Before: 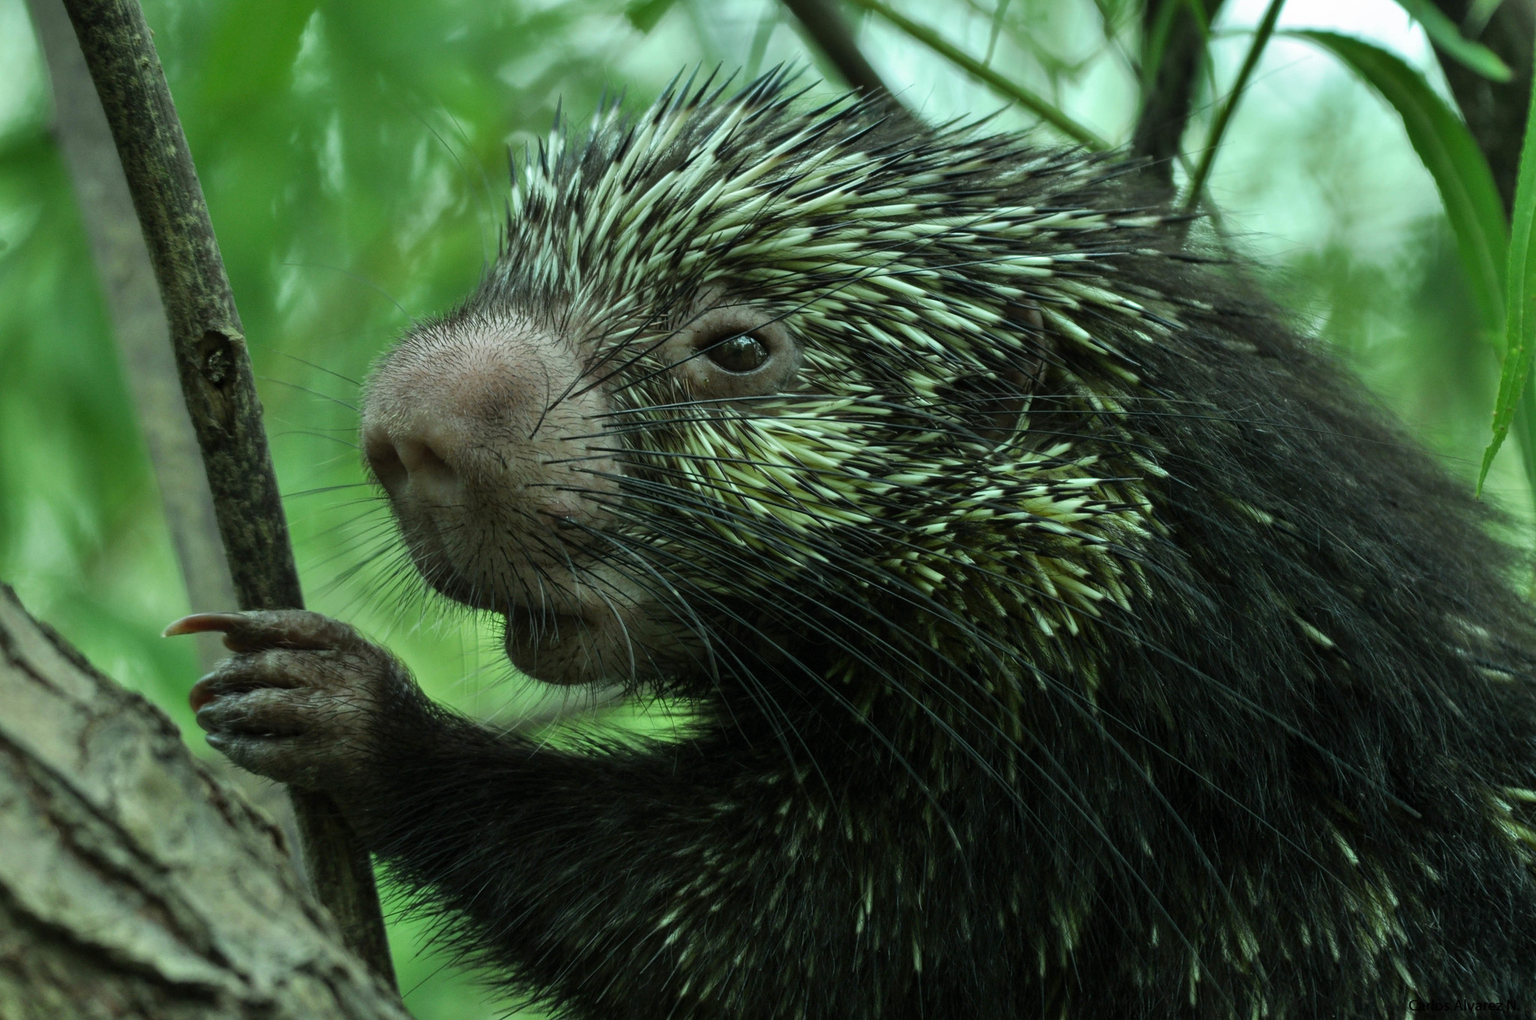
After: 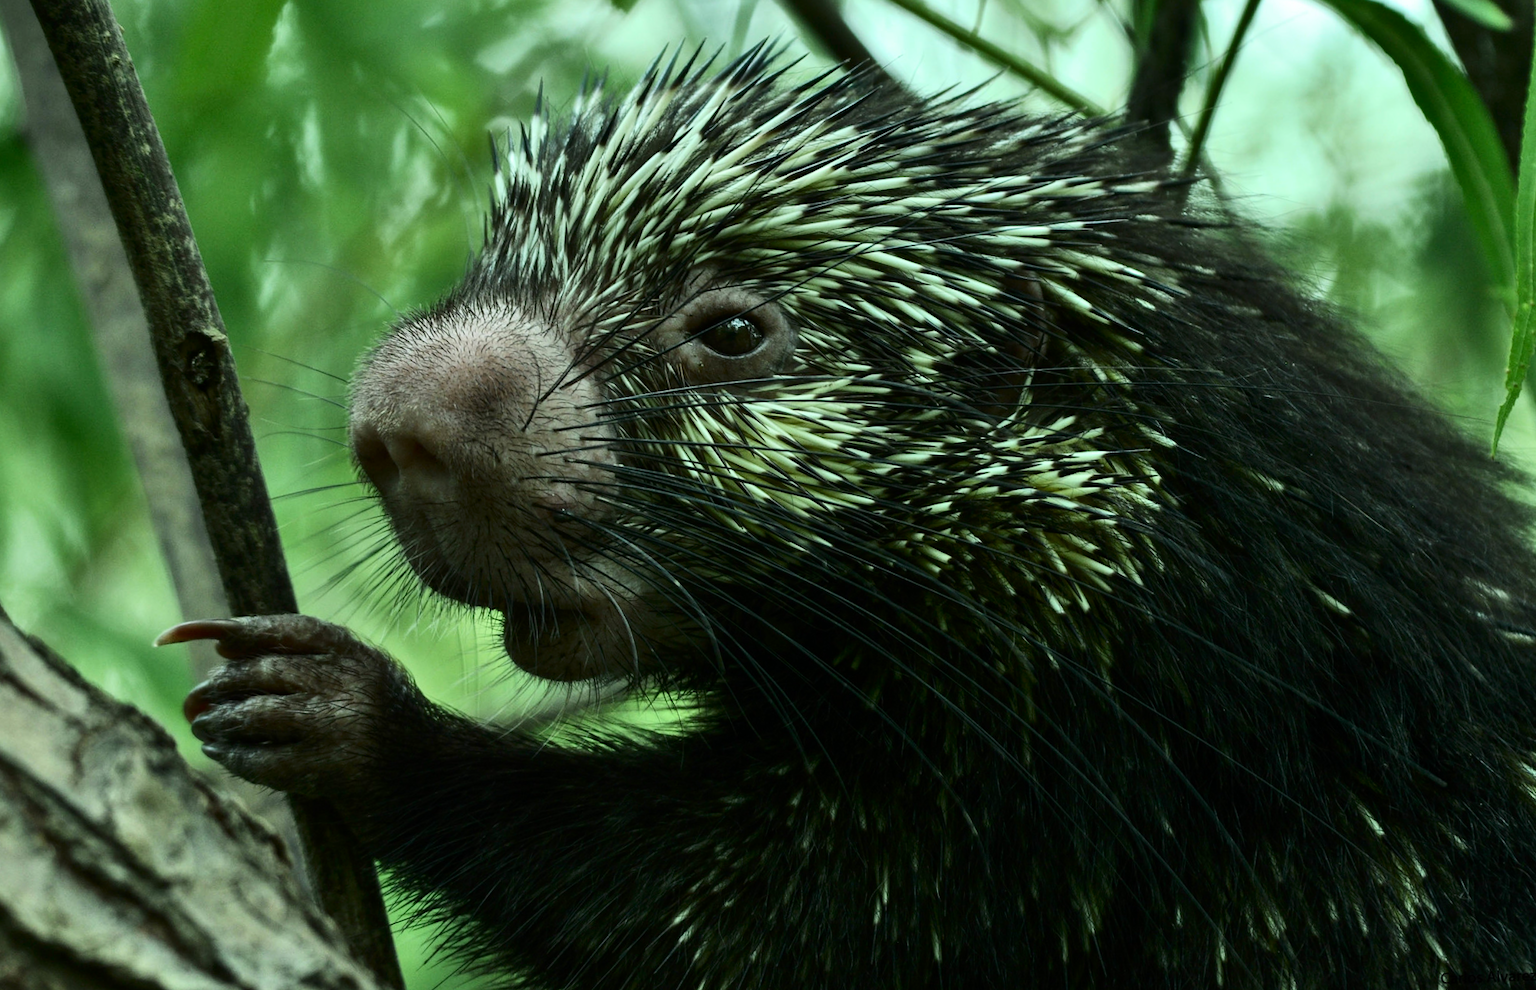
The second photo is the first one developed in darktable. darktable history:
contrast brightness saturation: contrast 0.28
rotate and perspective: rotation -2°, crop left 0.022, crop right 0.978, crop top 0.049, crop bottom 0.951
